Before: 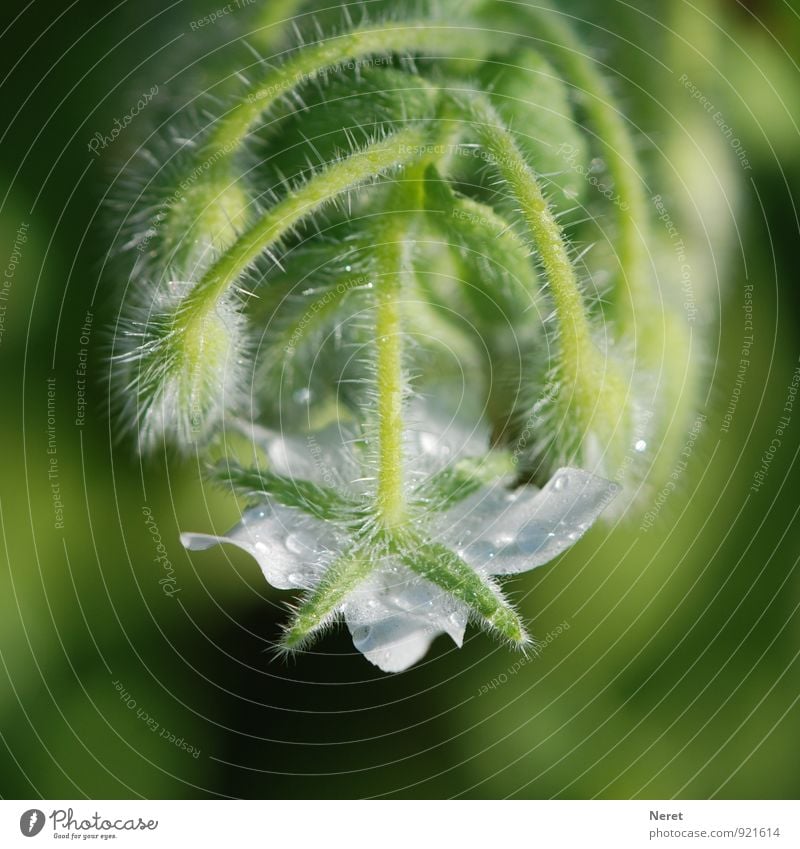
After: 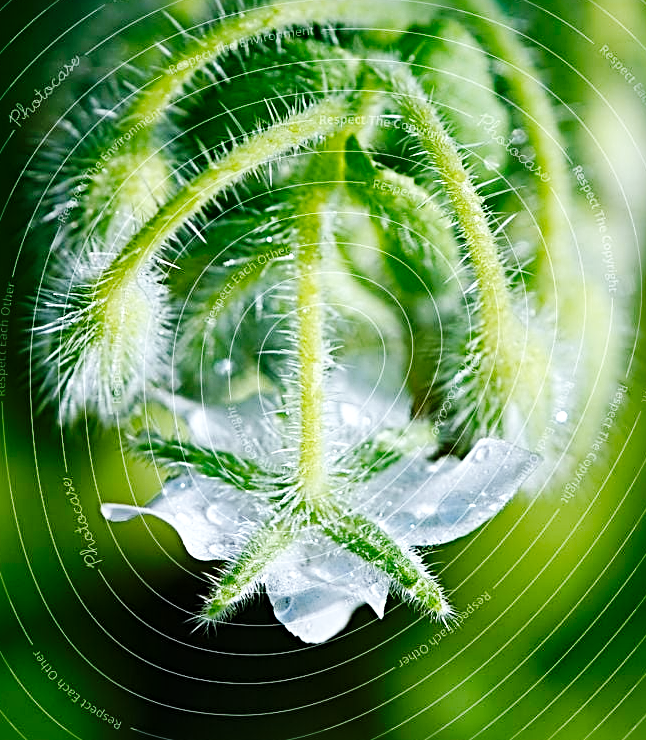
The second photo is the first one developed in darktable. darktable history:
tone equalizer: on, module defaults
sharpen: radius 3.637, amount 0.936
local contrast: mode bilateral grid, contrast 20, coarseness 49, detail 132%, midtone range 0.2
crop: left 9.964%, top 3.516%, right 9.237%, bottom 9.289%
base curve: curves: ch0 [(0, 0) (0.036, 0.025) (0.121, 0.166) (0.206, 0.329) (0.605, 0.79) (1, 1)], preserve colors none
color balance rgb: power › chroma 0.278%, power › hue 24.92°, perceptual saturation grading › global saturation 0.937%, perceptual saturation grading › mid-tones 6.193%, perceptual saturation grading › shadows 71.715%
contrast brightness saturation: saturation -0.104
color calibration: x 0.37, y 0.377, temperature 4293.27 K
